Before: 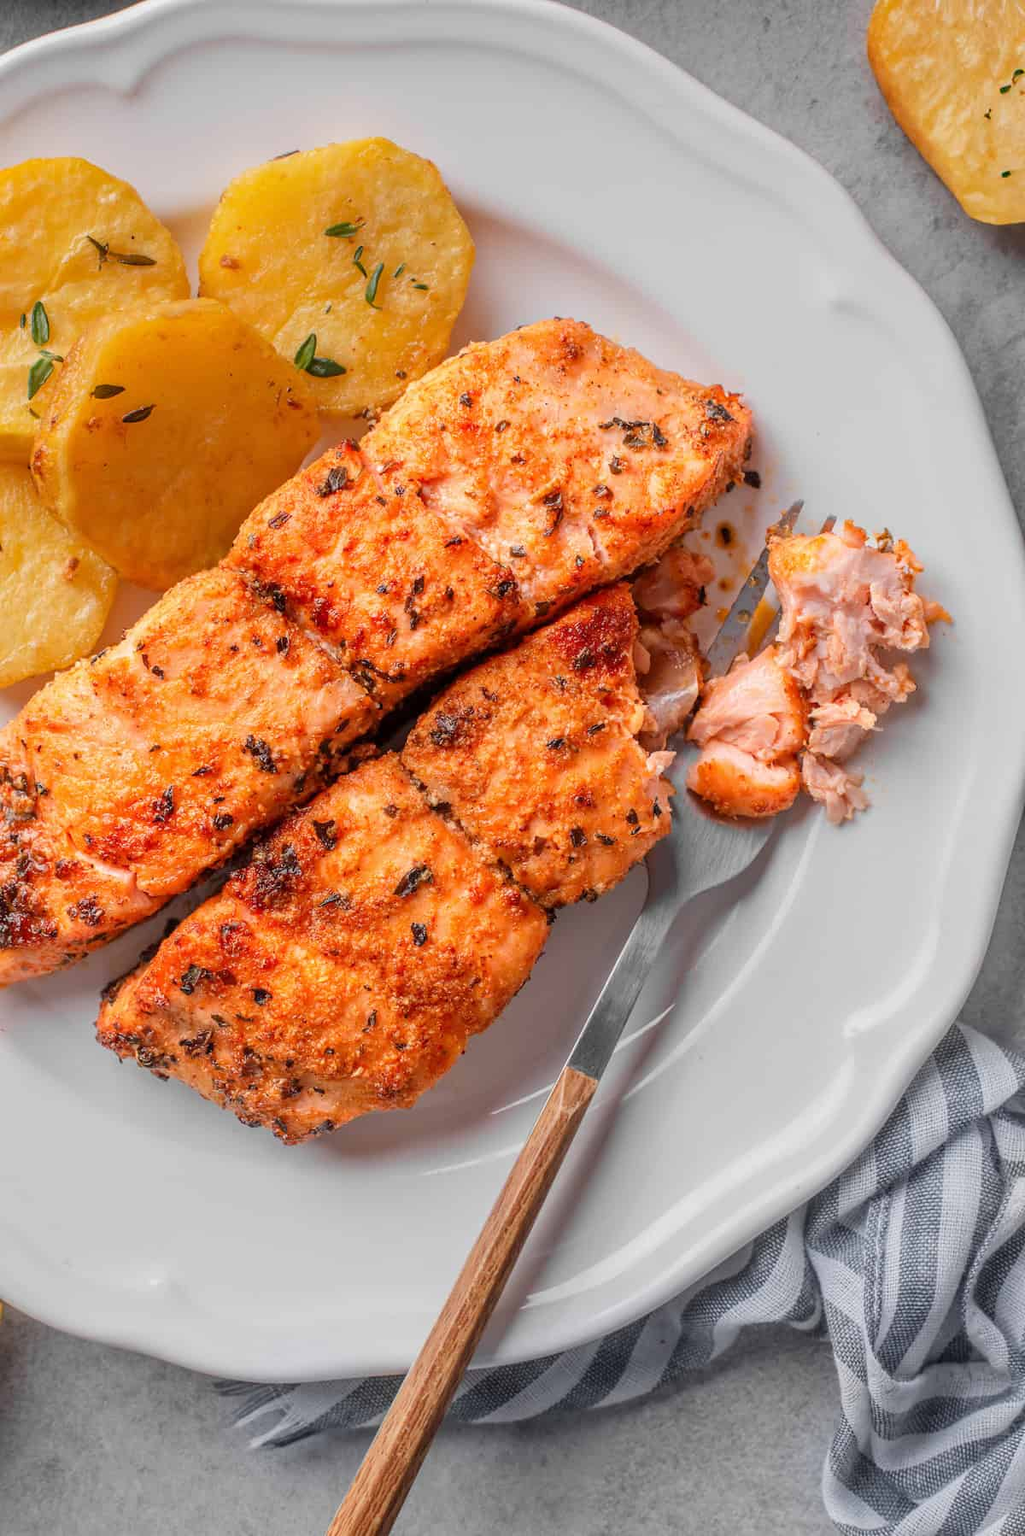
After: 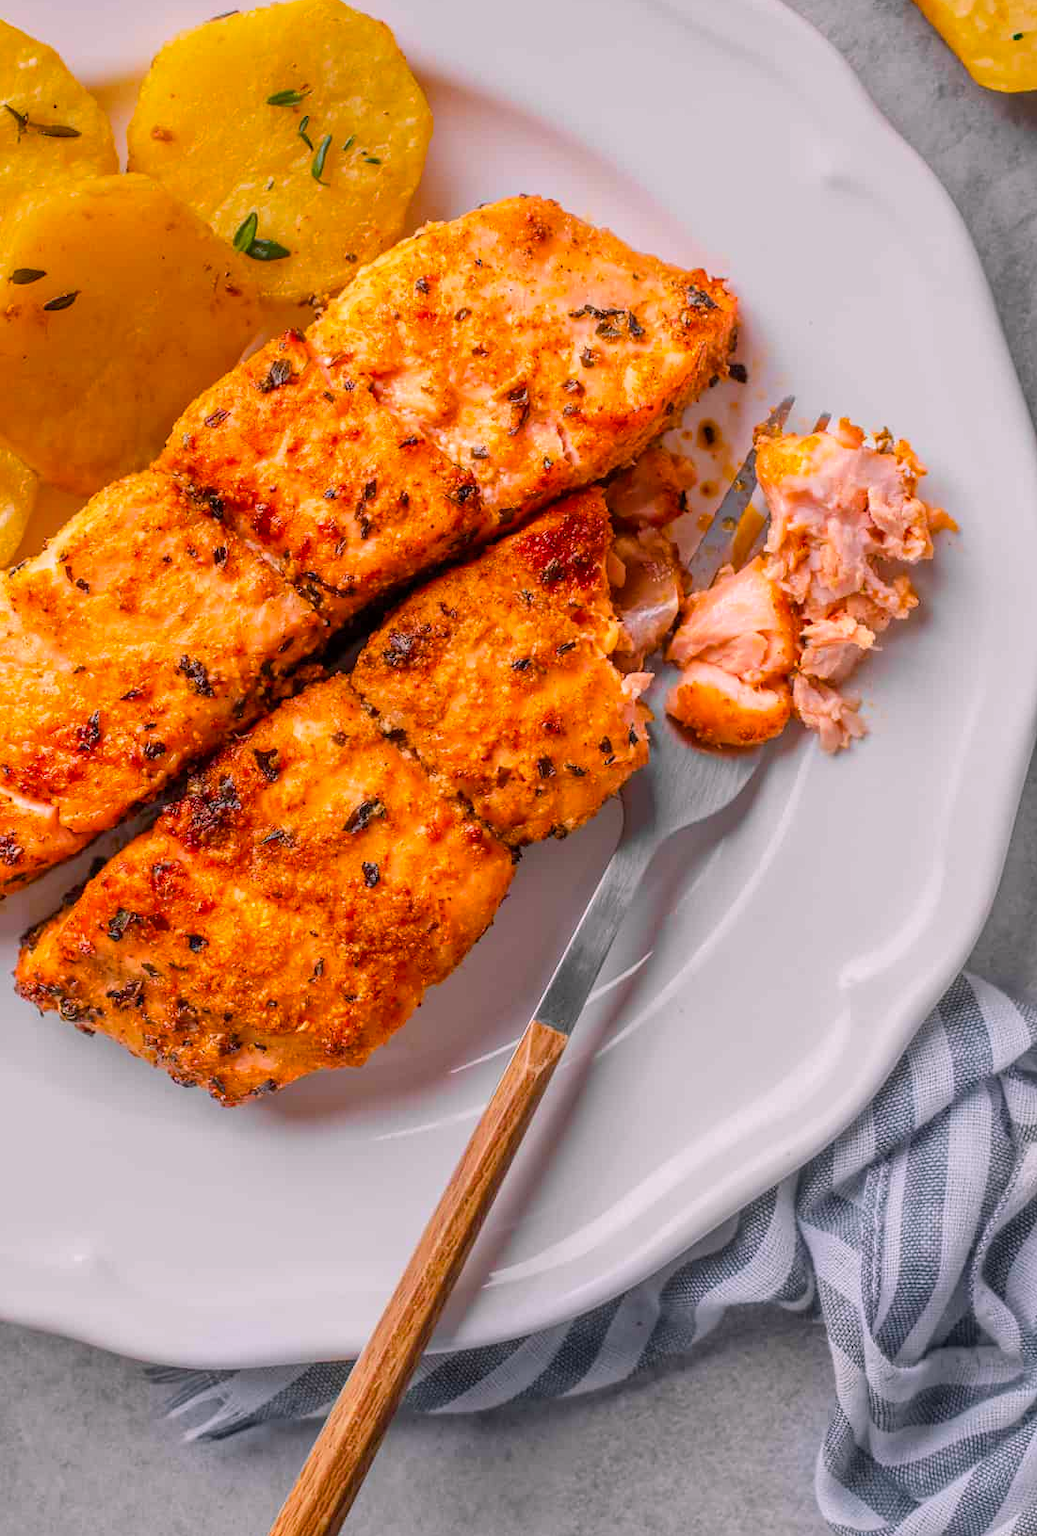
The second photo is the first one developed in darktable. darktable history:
crop and rotate: left 8.159%, top 9.251%
color balance rgb: highlights gain › chroma 1.53%, highlights gain › hue 311.84°, perceptual saturation grading › global saturation 29.4%, global vibrance 20%
